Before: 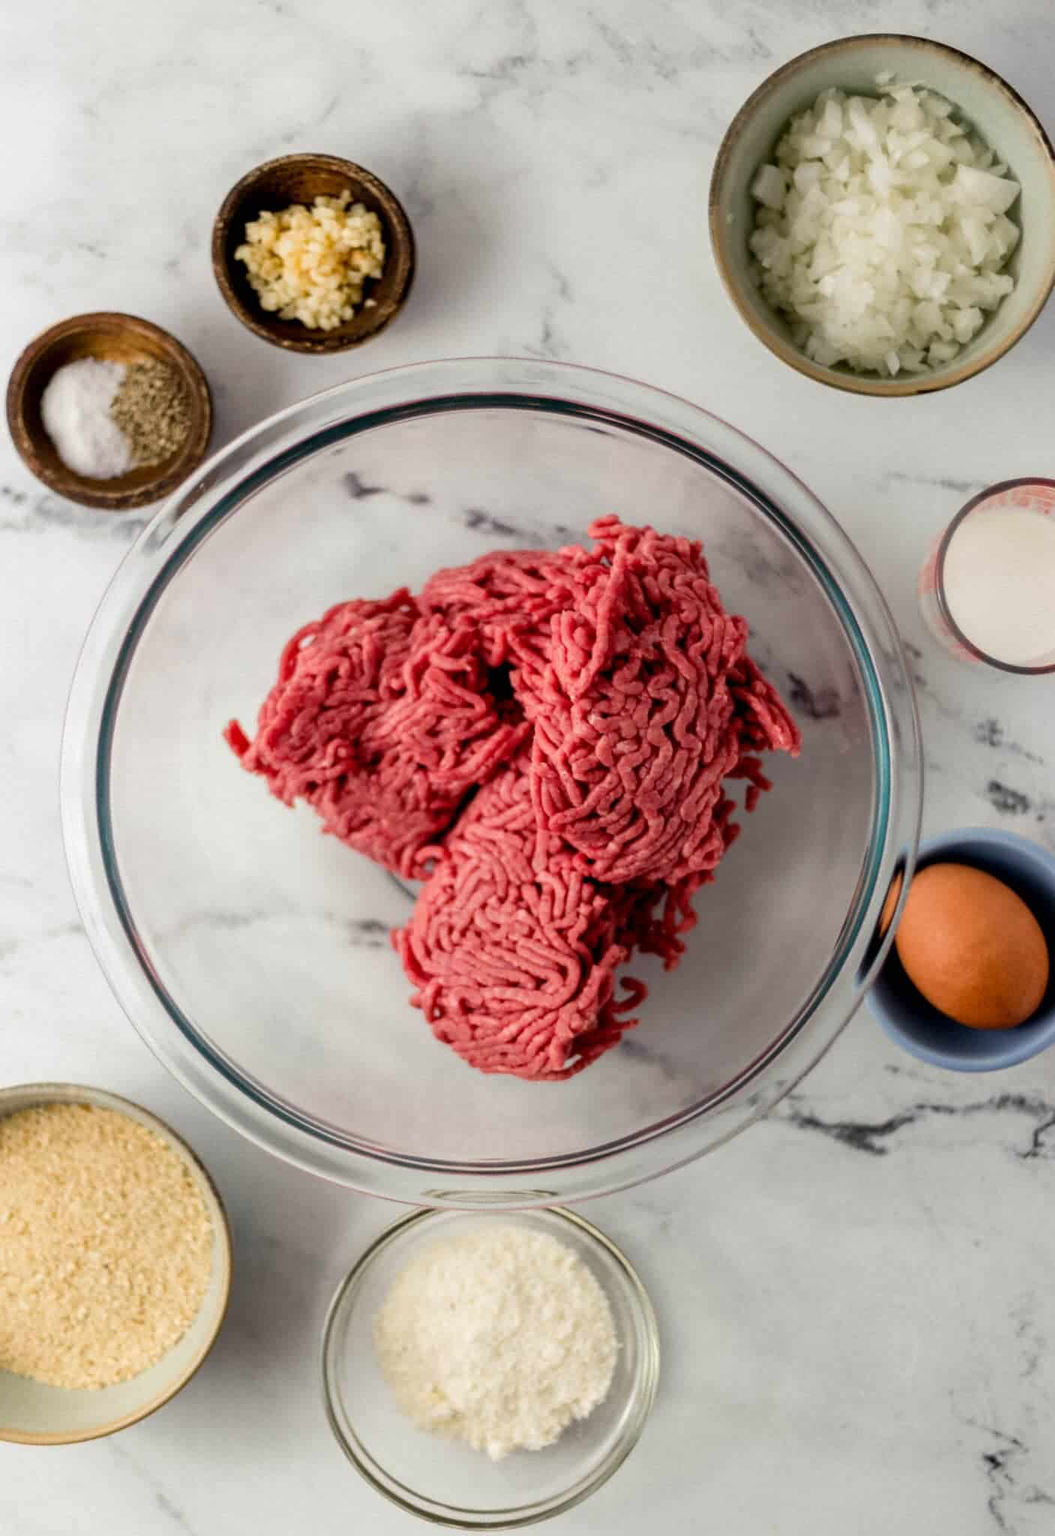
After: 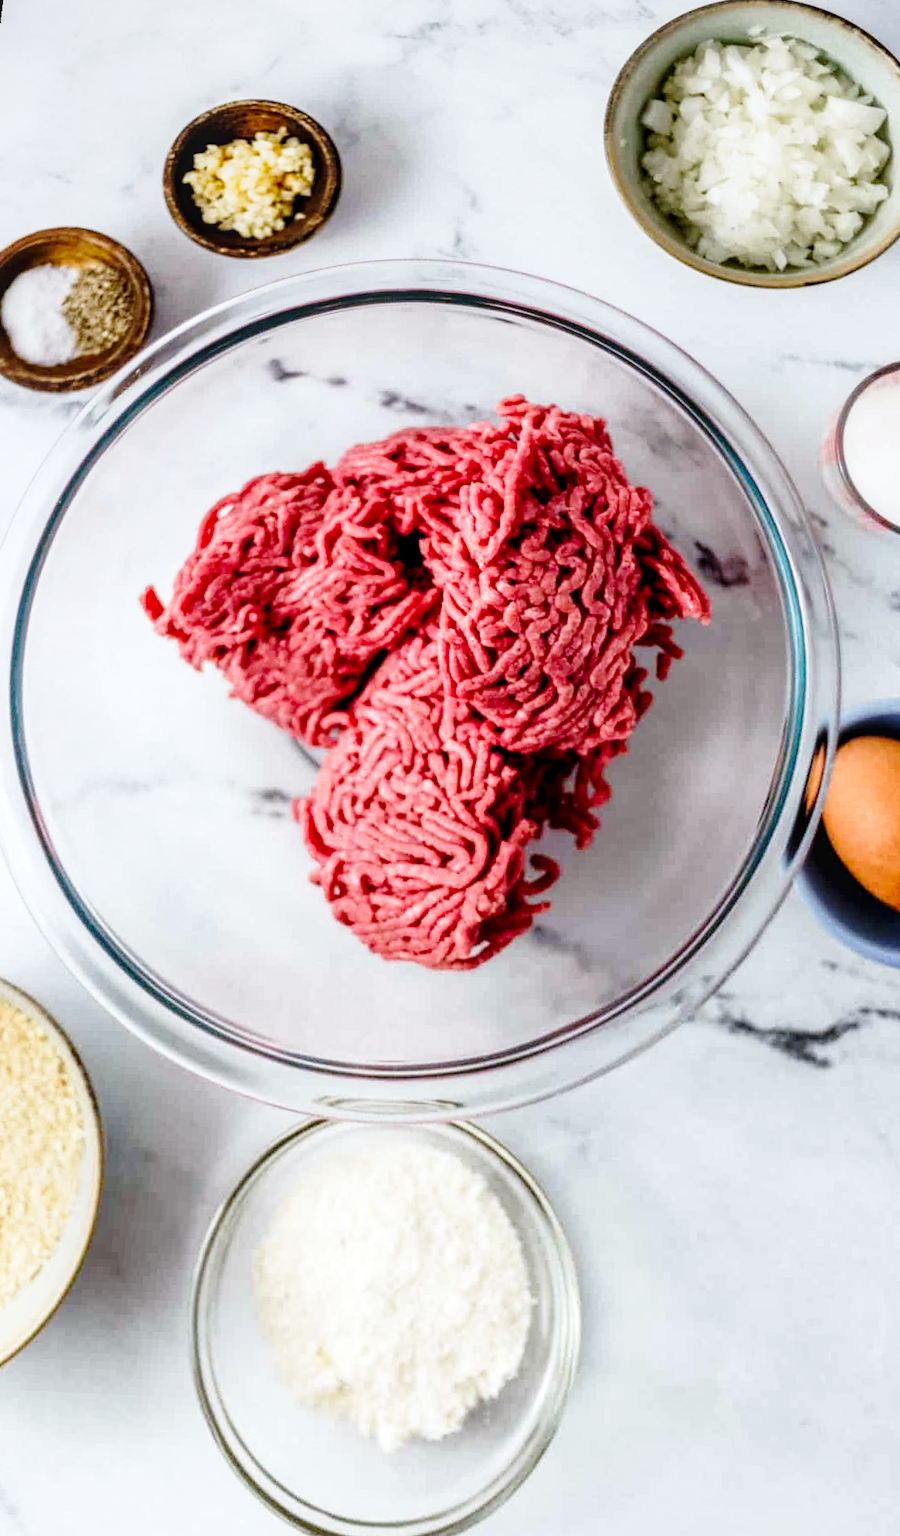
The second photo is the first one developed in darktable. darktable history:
rotate and perspective: rotation 0.72°, lens shift (vertical) -0.352, lens shift (horizontal) -0.051, crop left 0.152, crop right 0.859, crop top 0.019, crop bottom 0.964
base curve: curves: ch0 [(0, 0) (0.028, 0.03) (0.121, 0.232) (0.46, 0.748) (0.859, 0.968) (1, 1)], preserve colors none
local contrast: detail 130%
white balance: red 0.954, blue 1.079
